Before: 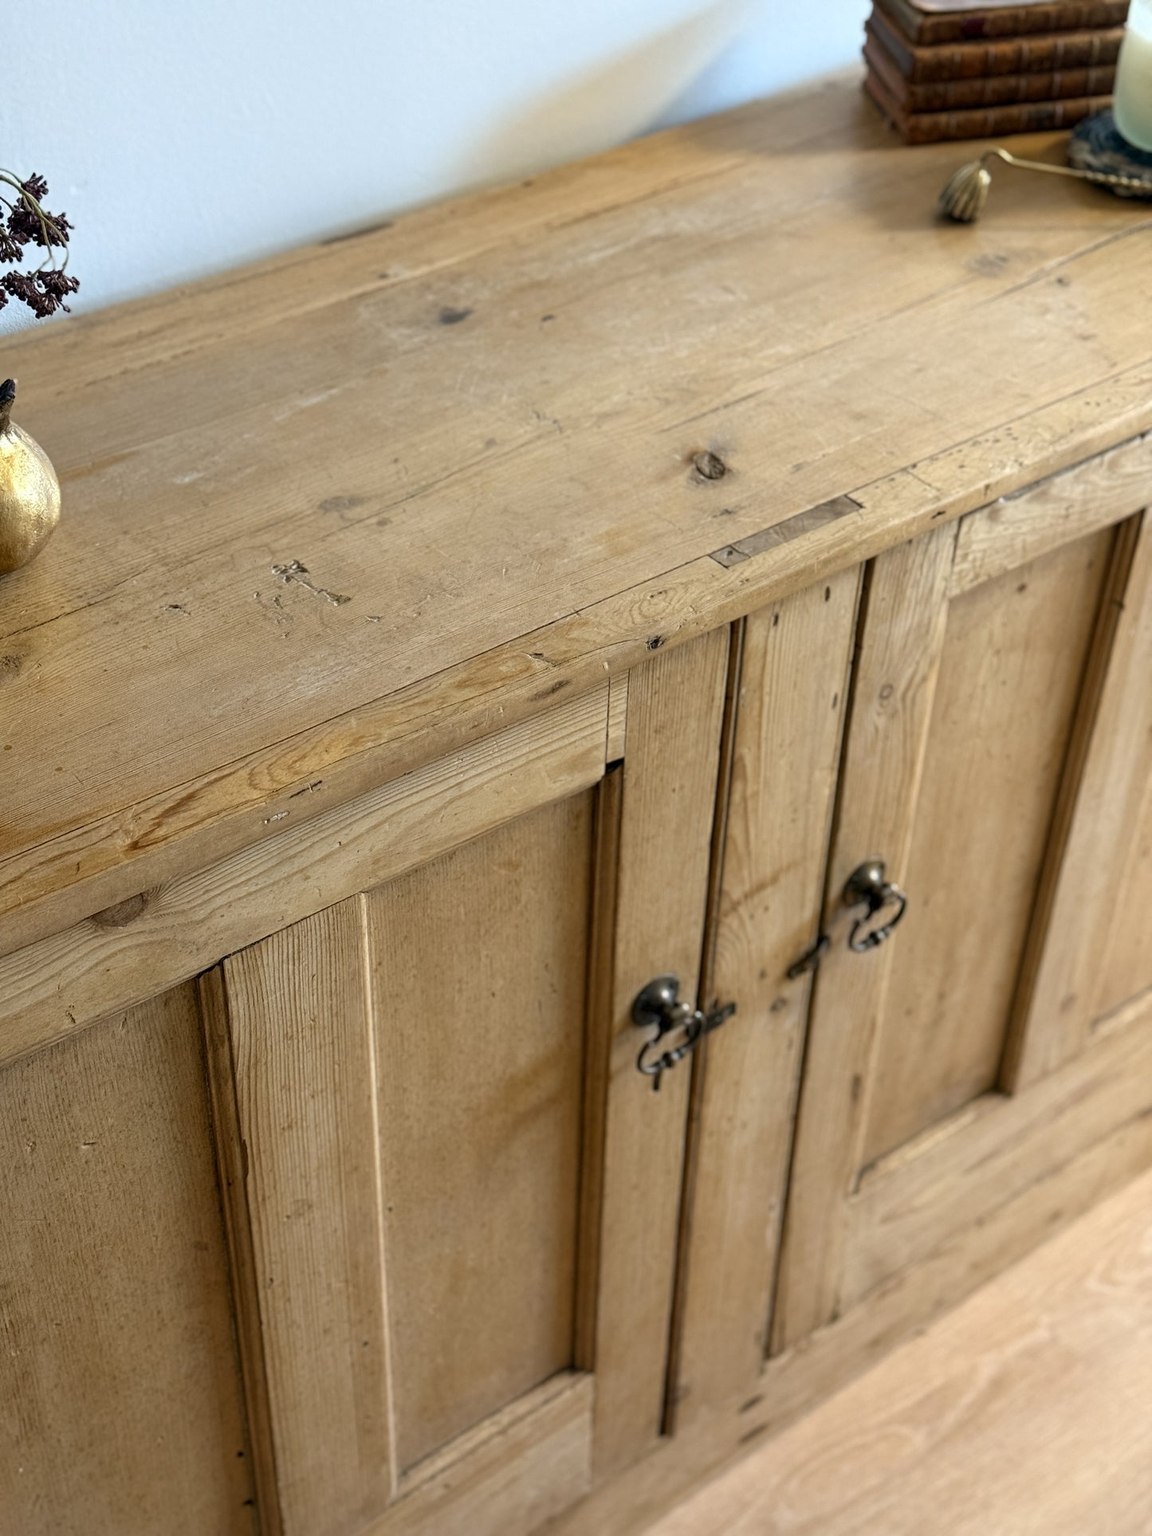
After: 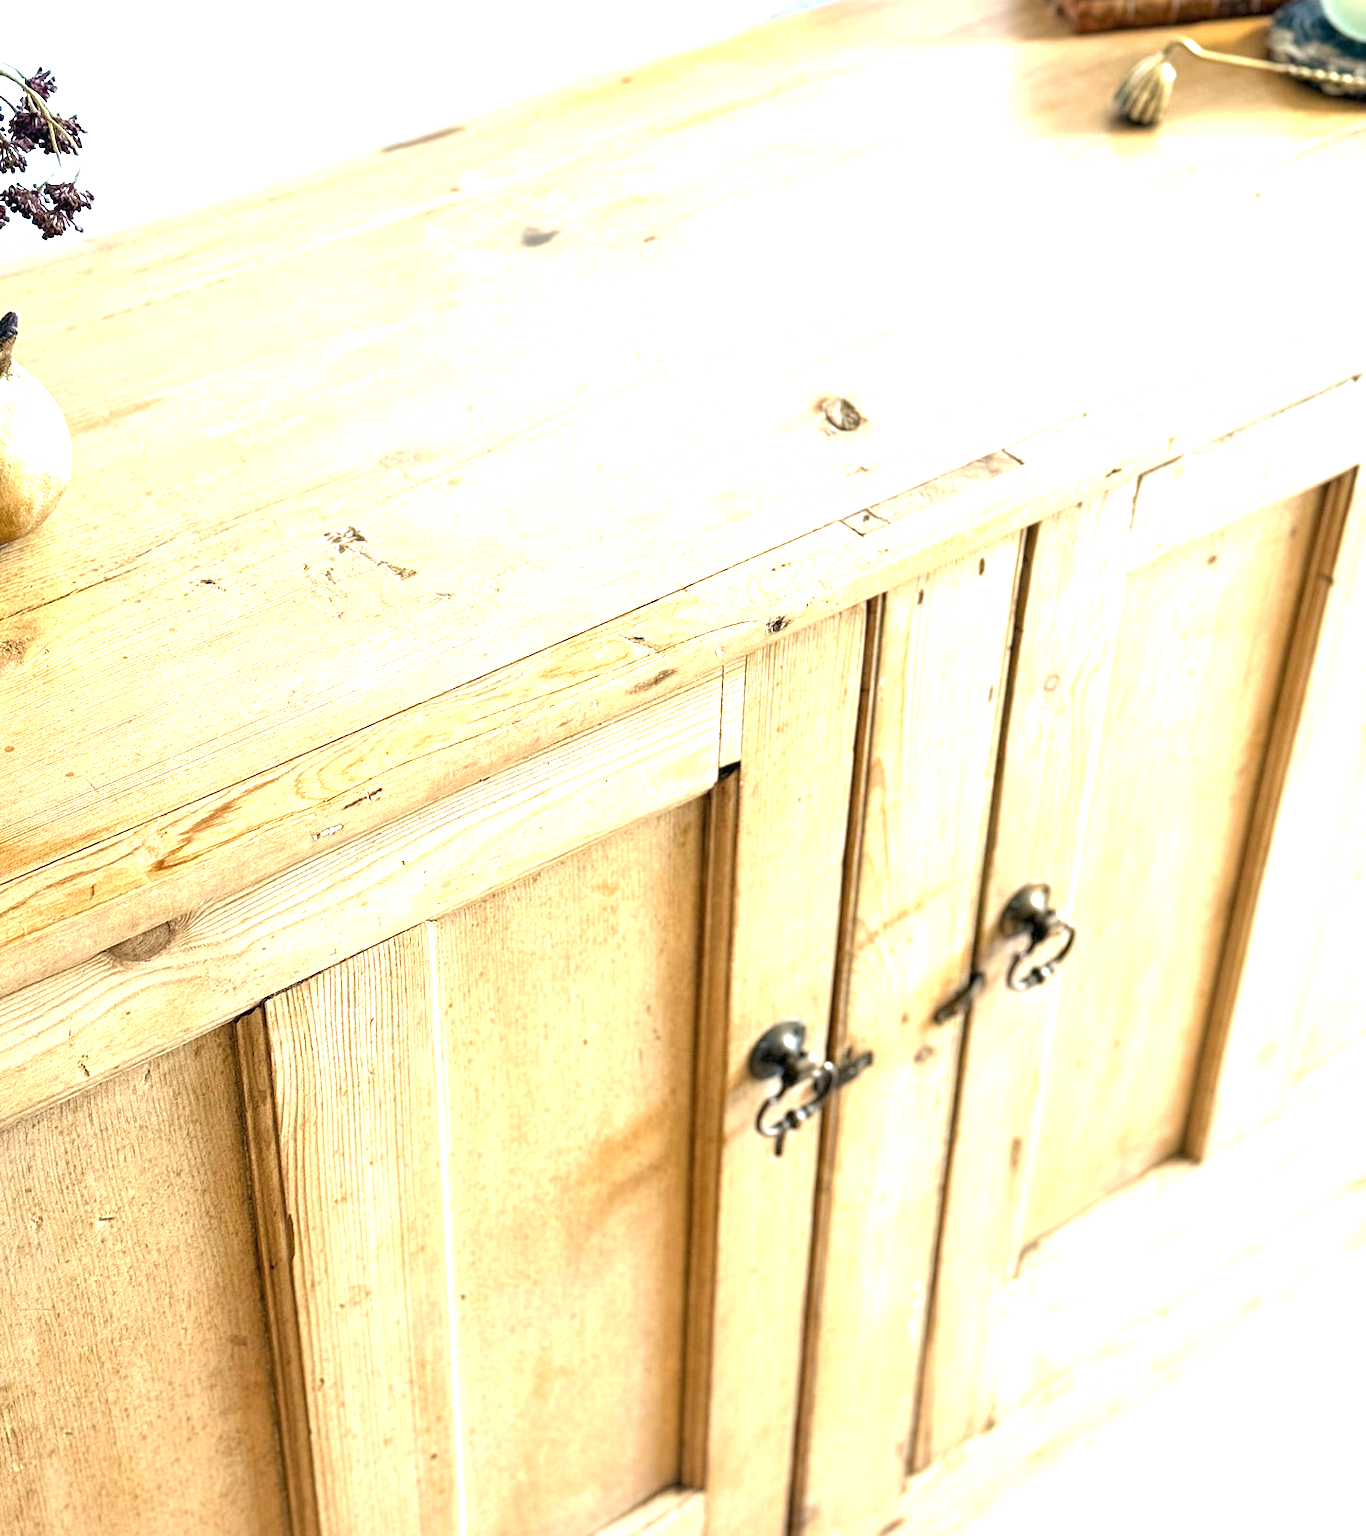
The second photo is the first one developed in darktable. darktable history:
color zones: curves: ch0 [(0.25, 0.5) (0.636, 0.25) (0.75, 0.5)]
crop: top 7.597%, bottom 8.081%
exposure: black level correction 0, exposure 2.137 EV, compensate highlight preservation false
local contrast: mode bilateral grid, contrast 19, coarseness 50, detail 119%, midtone range 0.2
